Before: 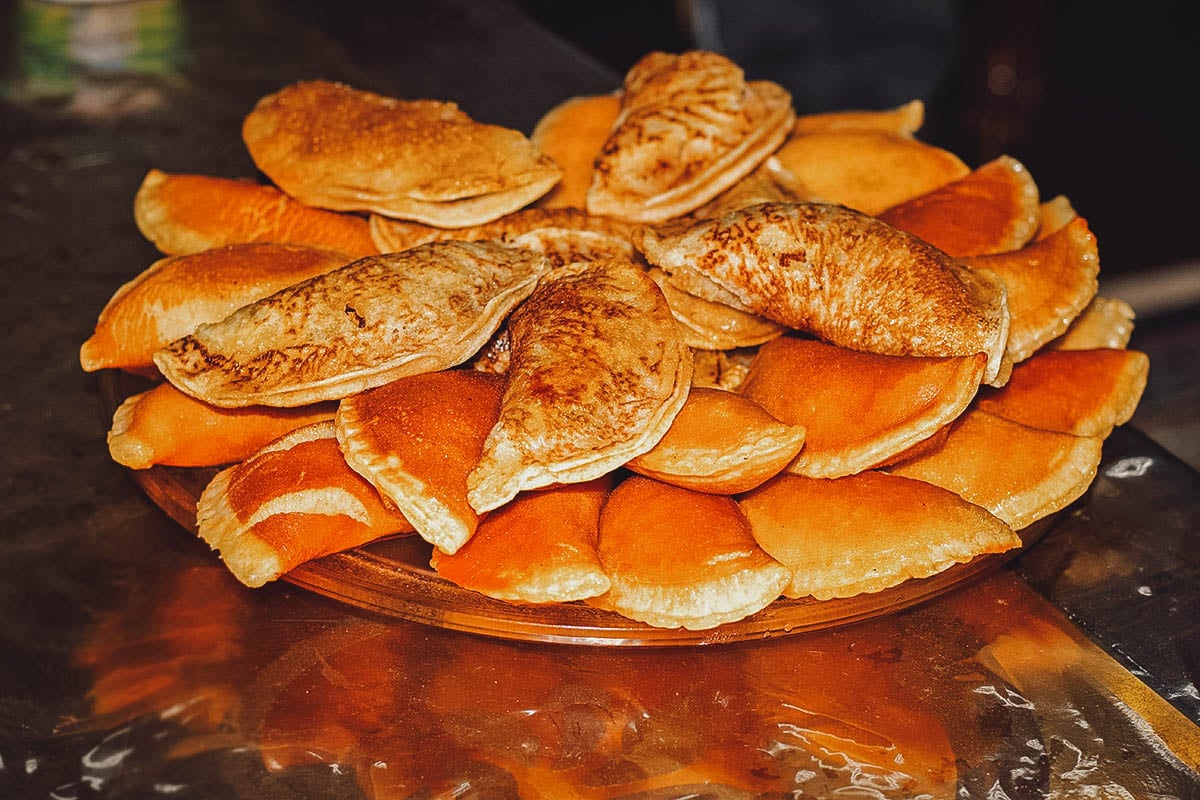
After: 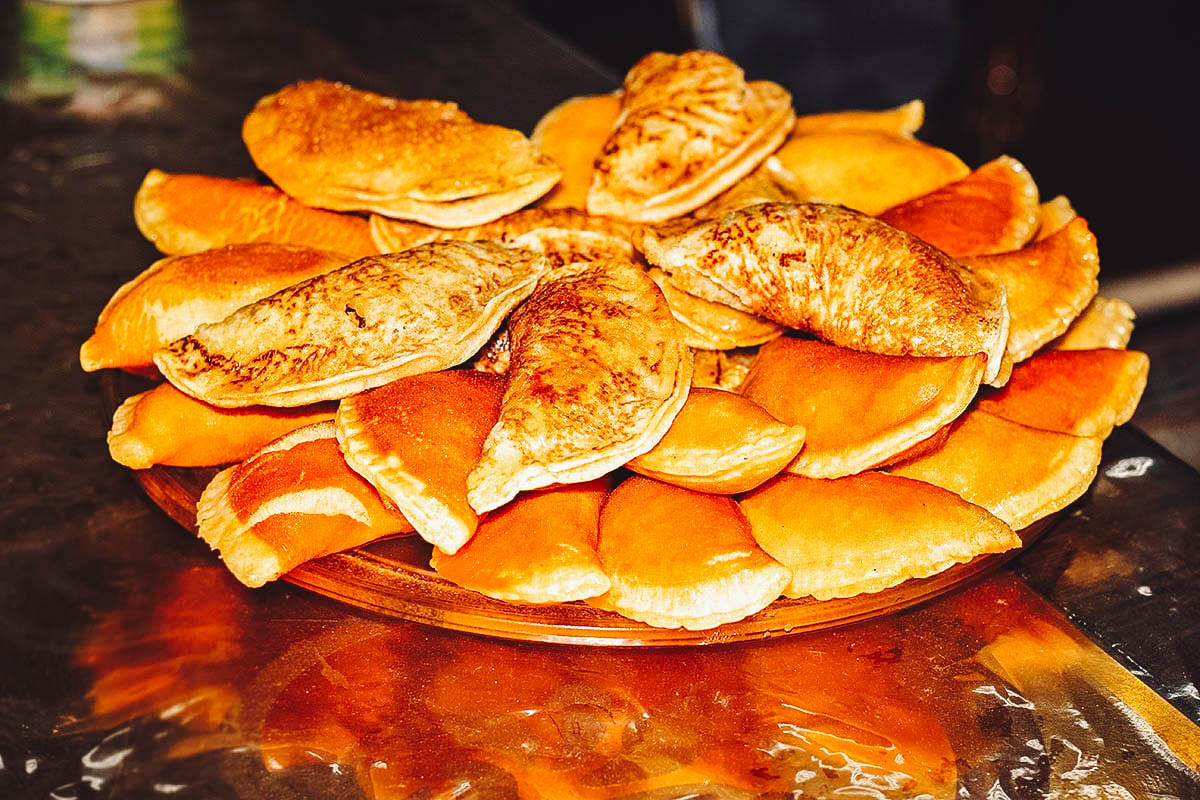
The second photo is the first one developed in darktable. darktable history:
base curve: curves: ch0 [(0, 0) (0.028, 0.03) (0.121, 0.232) (0.46, 0.748) (0.859, 0.968) (1, 1)], exposure shift 0.01, preserve colors none
